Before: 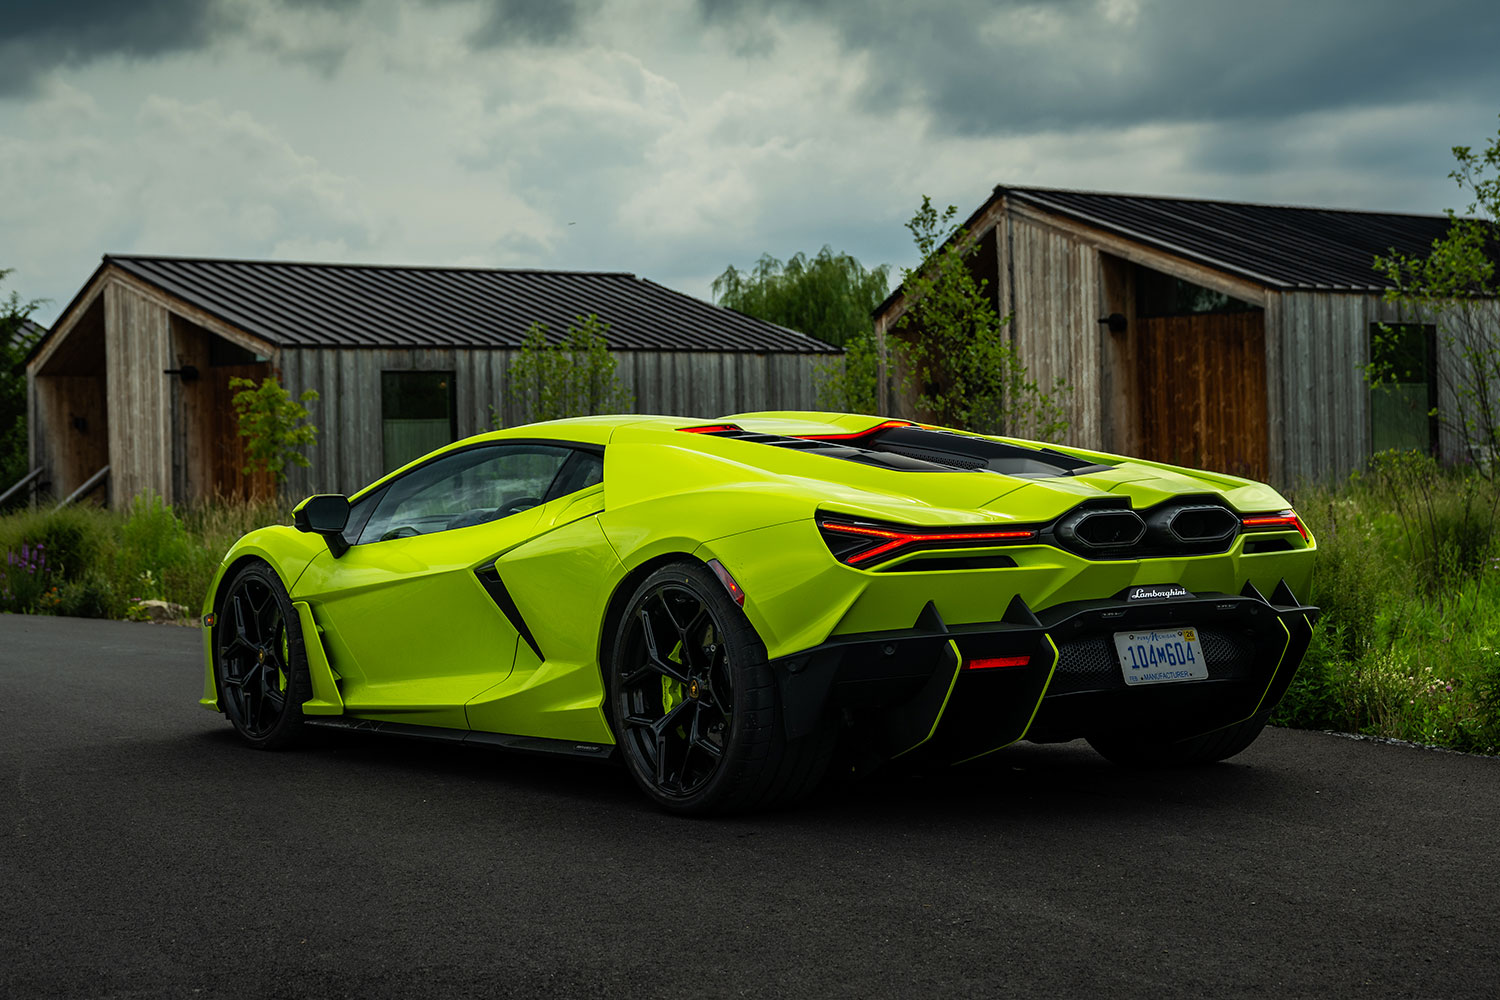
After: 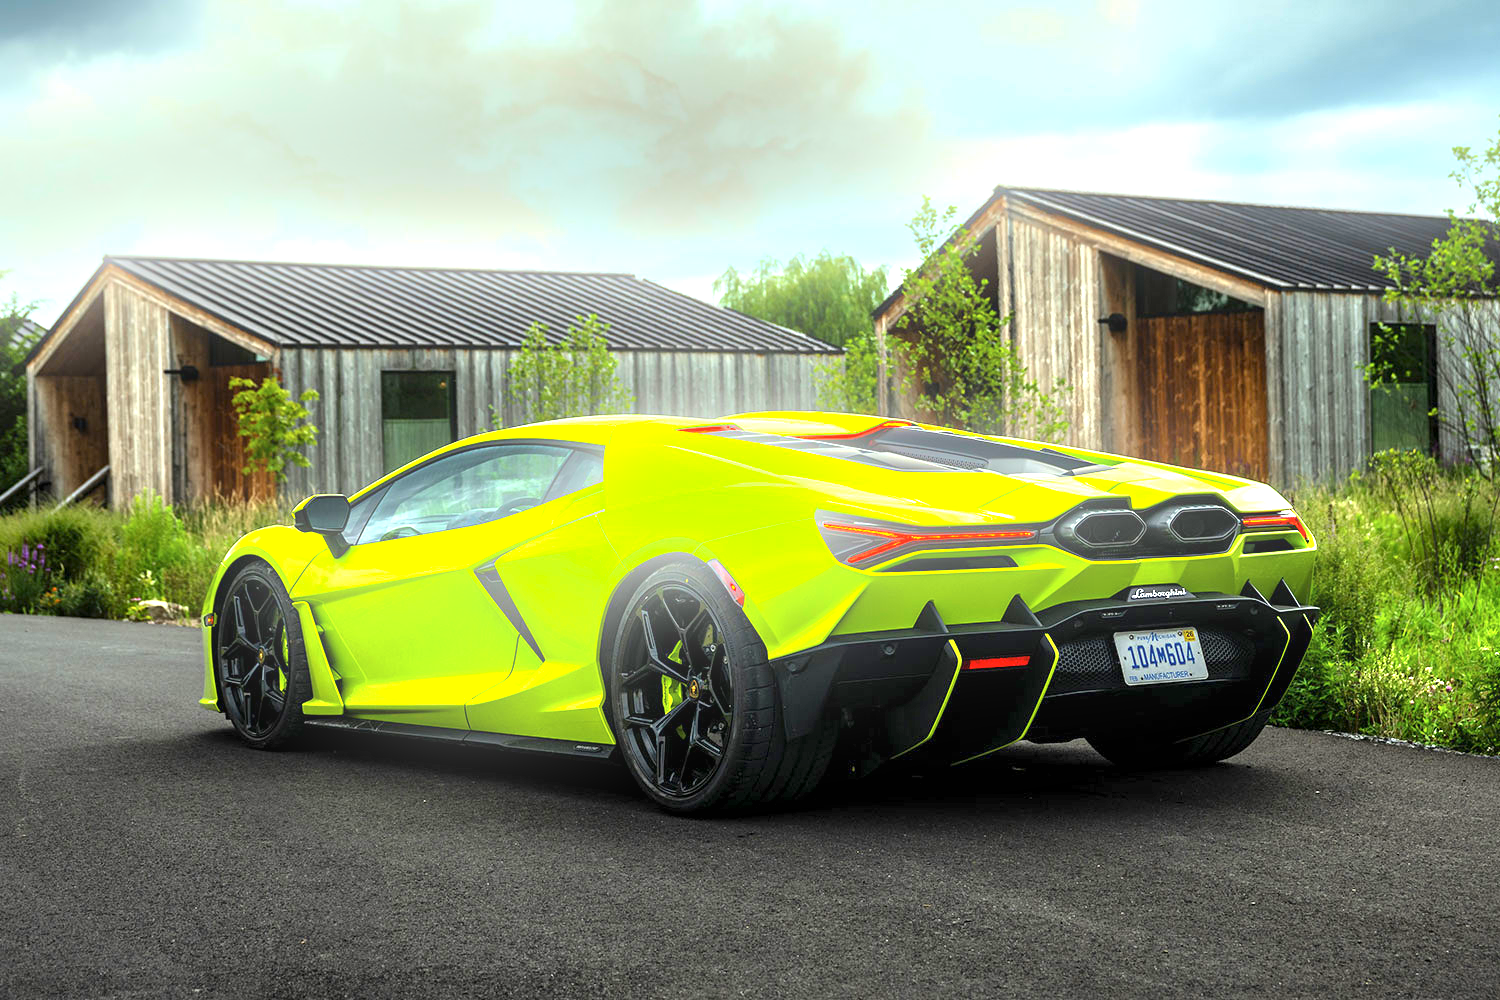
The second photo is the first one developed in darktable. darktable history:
shadows and highlights: shadows -10, white point adjustment 1.5, highlights 10
exposure: black level correction 0, exposure 2 EV, compensate highlight preservation false
bloom: size 13.65%, threshold 98.39%, strength 4.82%
local contrast: mode bilateral grid, contrast 20, coarseness 50, detail 141%, midtone range 0.2
